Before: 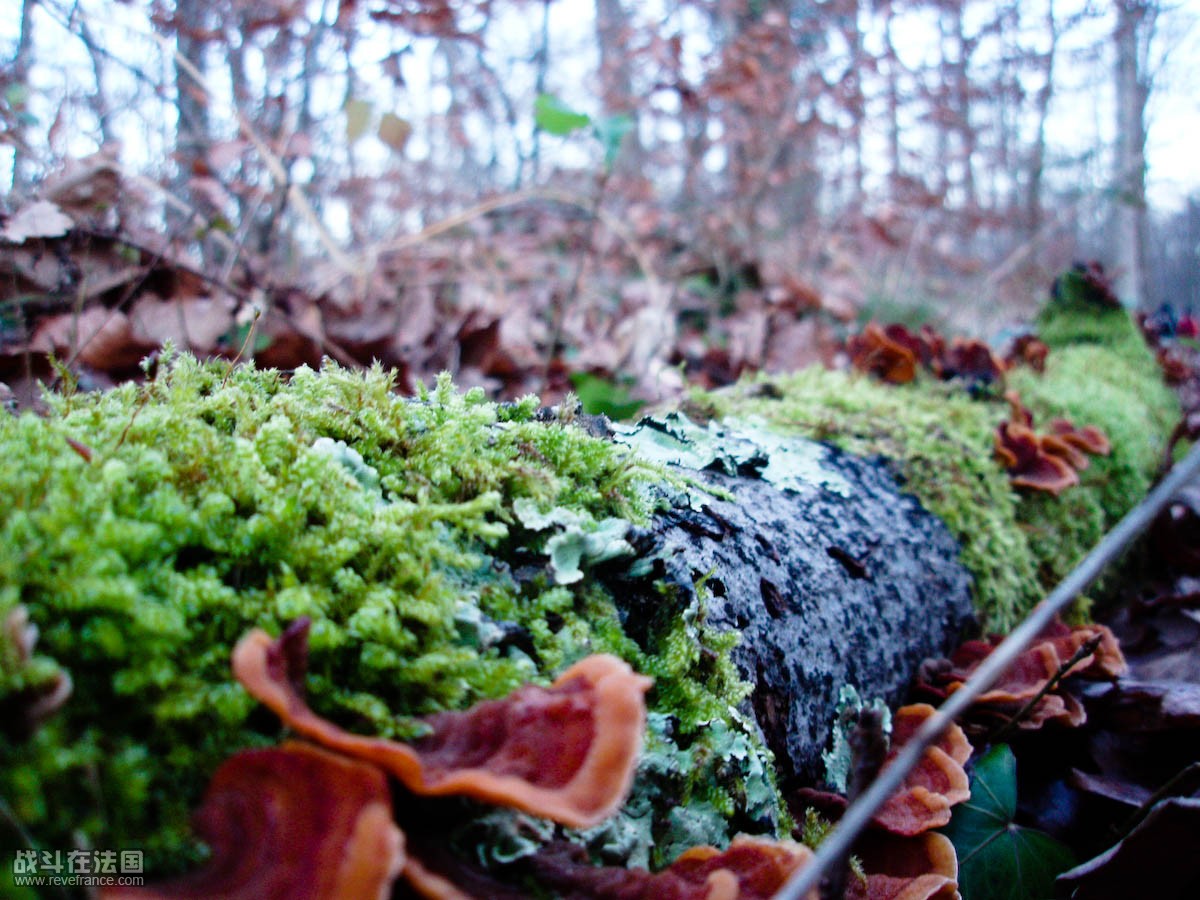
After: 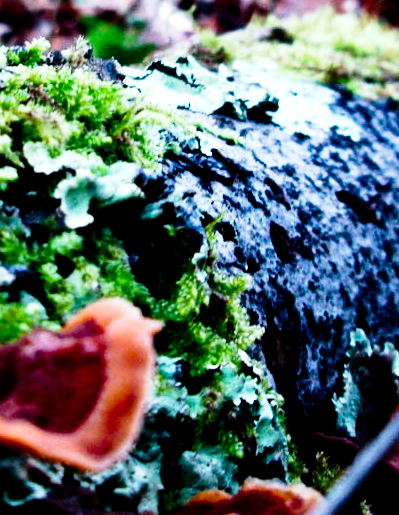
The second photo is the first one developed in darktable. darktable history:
crop: left 40.897%, top 39.633%, right 25.818%, bottom 3.051%
tone curve: curves: ch0 [(0, 0) (0.078, 0) (0.241, 0.056) (0.59, 0.574) (0.802, 0.868) (1, 1)], preserve colors none
tone equalizer: -8 EV -0.394 EV, -7 EV -0.426 EV, -6 EV -0.334 EV, -5 EV -0.238 EV, -3 EV 0.234 EV, -2 EV 0.357 EV, -1 EV 0.391 EV, +0 EV 0.444 EV, edges refinement/feathering 500, mask exposure compensation -1.57 EV, preserve details no
